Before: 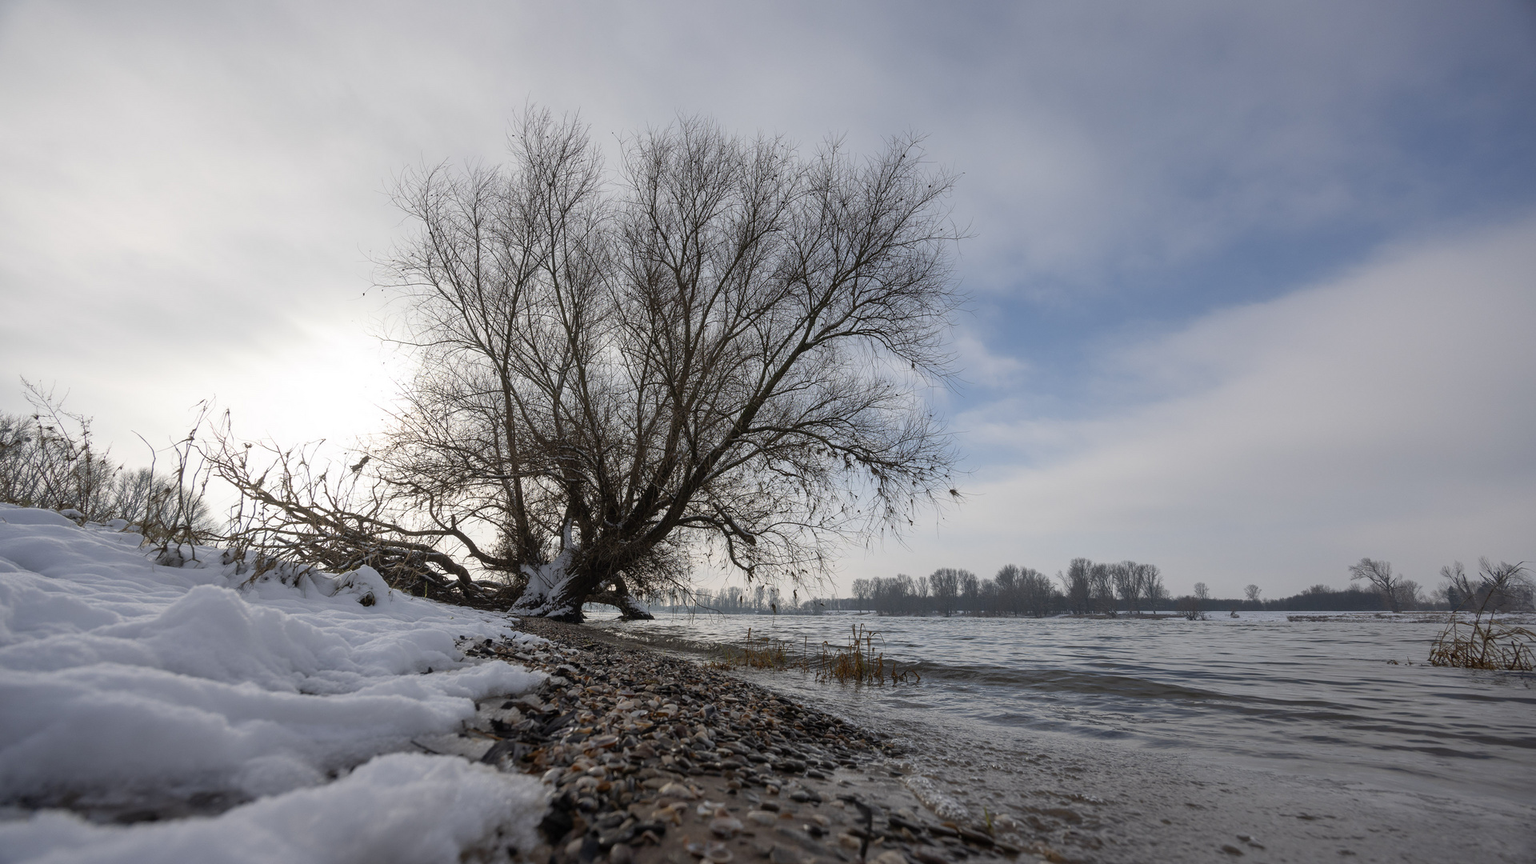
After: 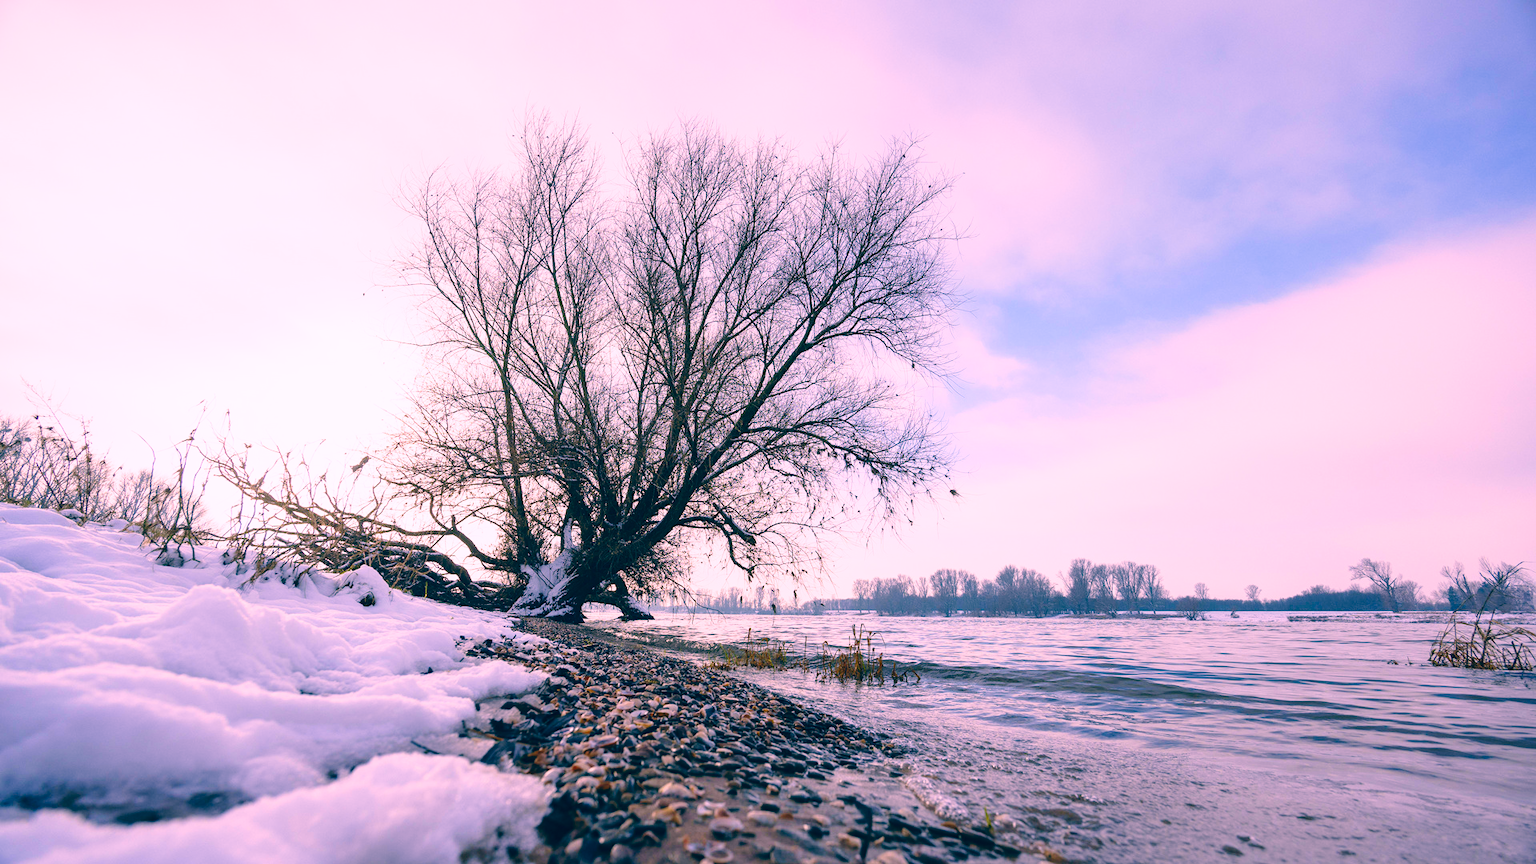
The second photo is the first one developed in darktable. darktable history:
color correction: highlights a* 16.68, highlights b* 0.267, shadows a* -14.65, shadows b* -14.42, saturation 1.5
velvia: on, module defaults
exposure: exposure 0.372 EV, compensate highlight preservation false
base curve: curves: ch0 [(0, 0) (0.028, 0.03) (0.121, 0.232) (0.46, 0.748) (0.859, 0.968) (1, 1)], preserve colors none
